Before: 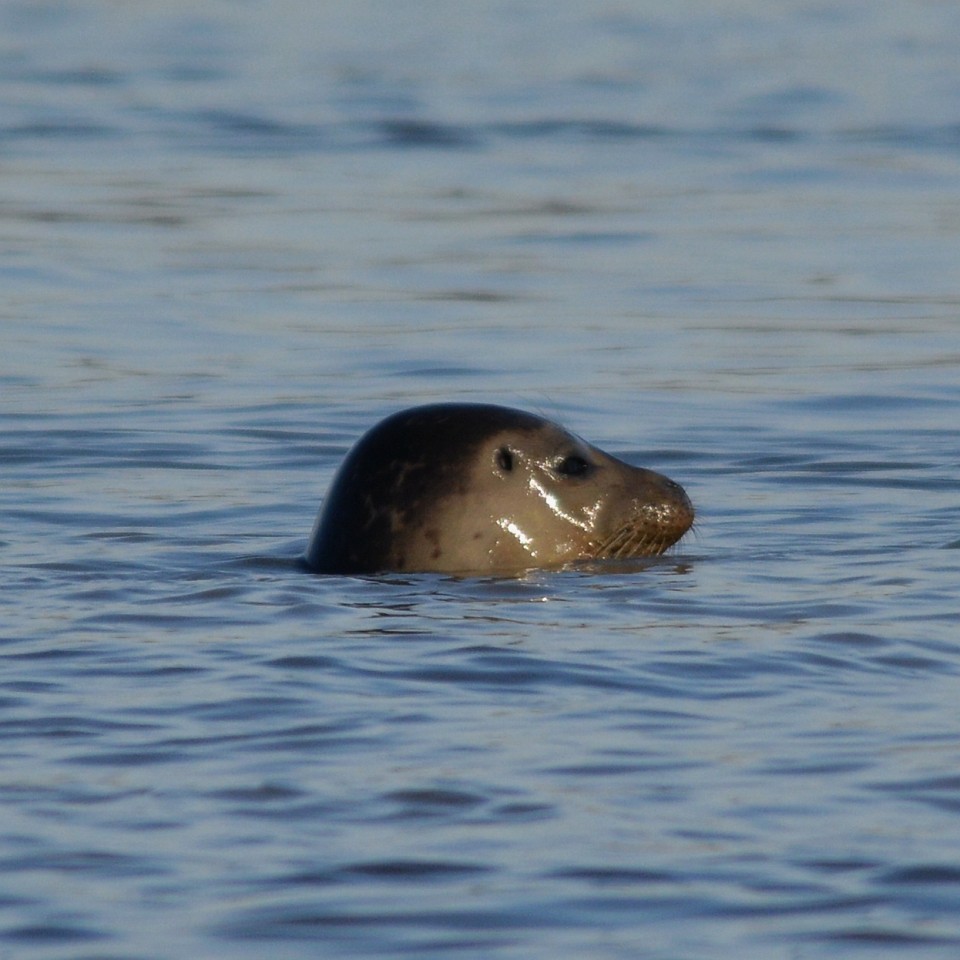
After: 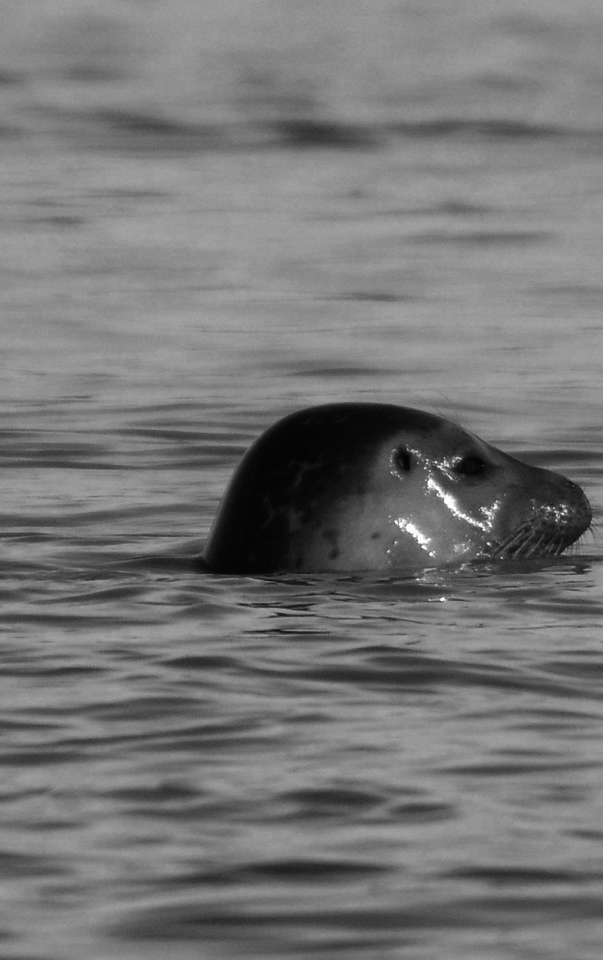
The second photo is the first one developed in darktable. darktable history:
contrast brightness saturation: contrast 0.22
color zones: curves: ch0 [(0.002, 0.593) (0.143, 0.417) (0.285, 0.541) (0.455, 0.289) (0.608, 0.327) (0.727, 0.283) (0.869, 0.571) (1, 0.603)]; ch1 [(0, 0) (0.143, 0) (0.286, 0) (0.429, 0) (0.571, 0) (0.714, 0) (0.857, 0)]
crop: left 10.644%, right 26.528%
